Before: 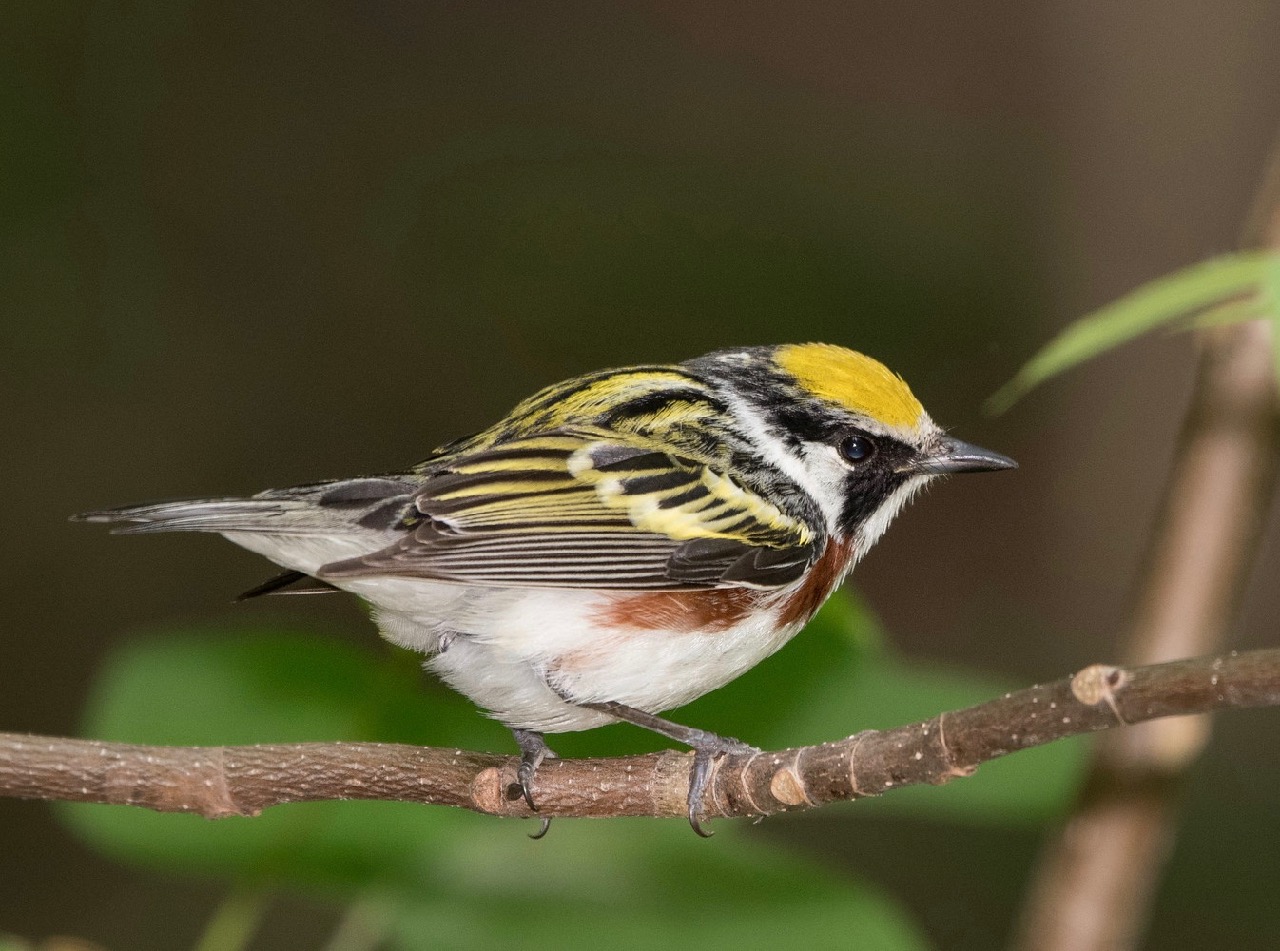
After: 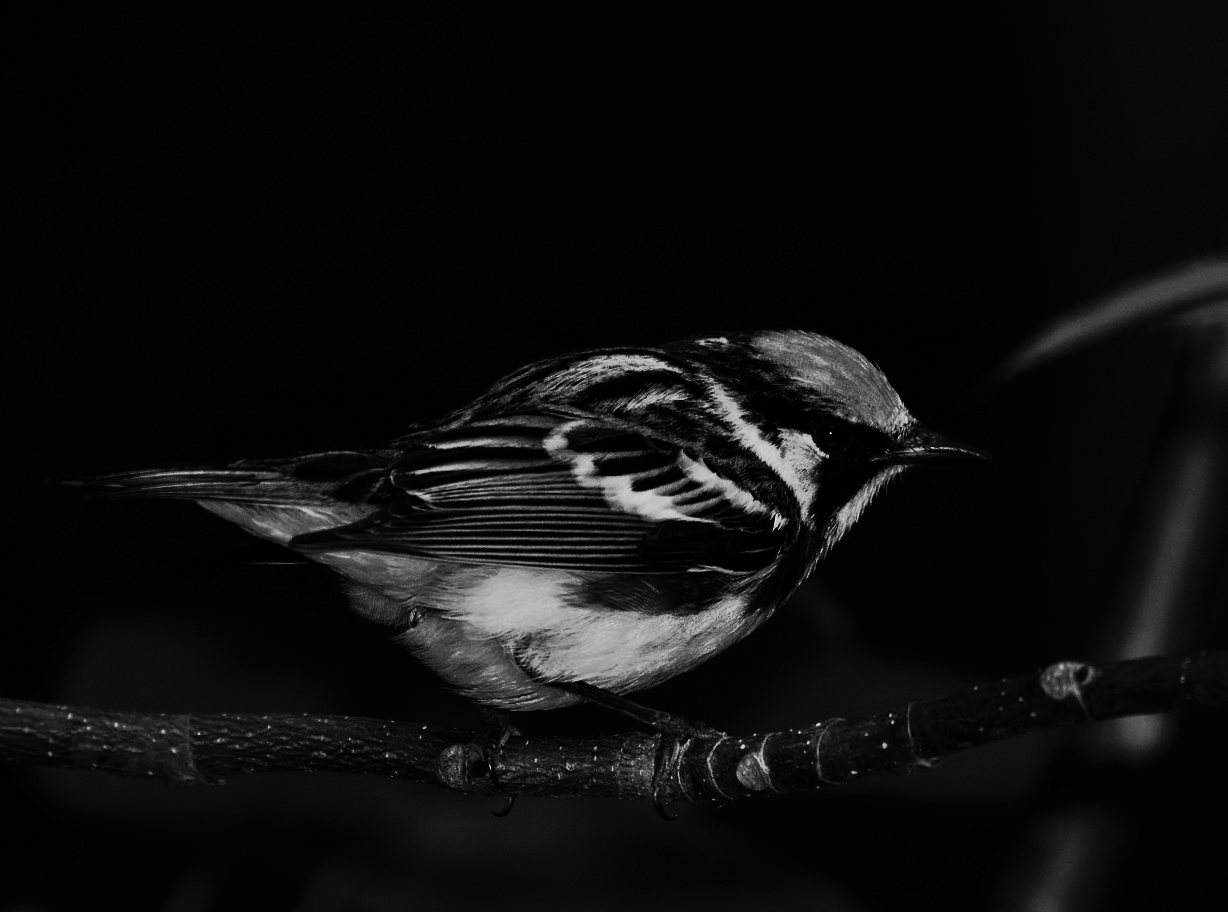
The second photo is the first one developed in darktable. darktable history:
crop and rotate: angle -1.8°
color zones: curves: ch0 [(0, 0.613) (0.01, 0.613) (0.245, 0.448) (0.498, 0.529) (0.642, 0.665) (0.879, 0.777) (0.99, 0.613)]; ch1 [(0, 0) (0.143, 0) (0.286, 0) (0.429, 0) (0.571, 0) (0.714, 0) (0.857, 0)]
color calibration: illuminant as shot in camera, x 0.37, y 0.382, temperature 4316.01 K
shadows and highlights: shadows 36.66, highlights -26.63, soften with gaussian
filmic rgb: black relative exposure -7.72 EV, white relative exposure 4.41 EV, threshold 5.98 EV, hardness 3.75, latitude 49.57%, contrast 1.101, enable highlight reconstruction true
contrast brightness saturation: contrast 0.019, brightness -0.992, saturation -0.982
tone curve: curves: ch0 [(0, 0) (0.003, 0.006) (0.011, 0.006) (0.025, 0.008) (0.044, 0.014) (0.069, 0.02) (0.1, 0.025) (0.136, 0.037) (0.177, 0.053) (0.224, 0.086) (0.277, 0.13) (0.335, 0.189) (0.399, 0.253) (0.468, 0.375) (0.543, 0.521) (0.623, 0.671) (0.709, 0.789) (0.801, 0.841) (0.898, 0.889) (1, 1)], color space Lab, independent channels
